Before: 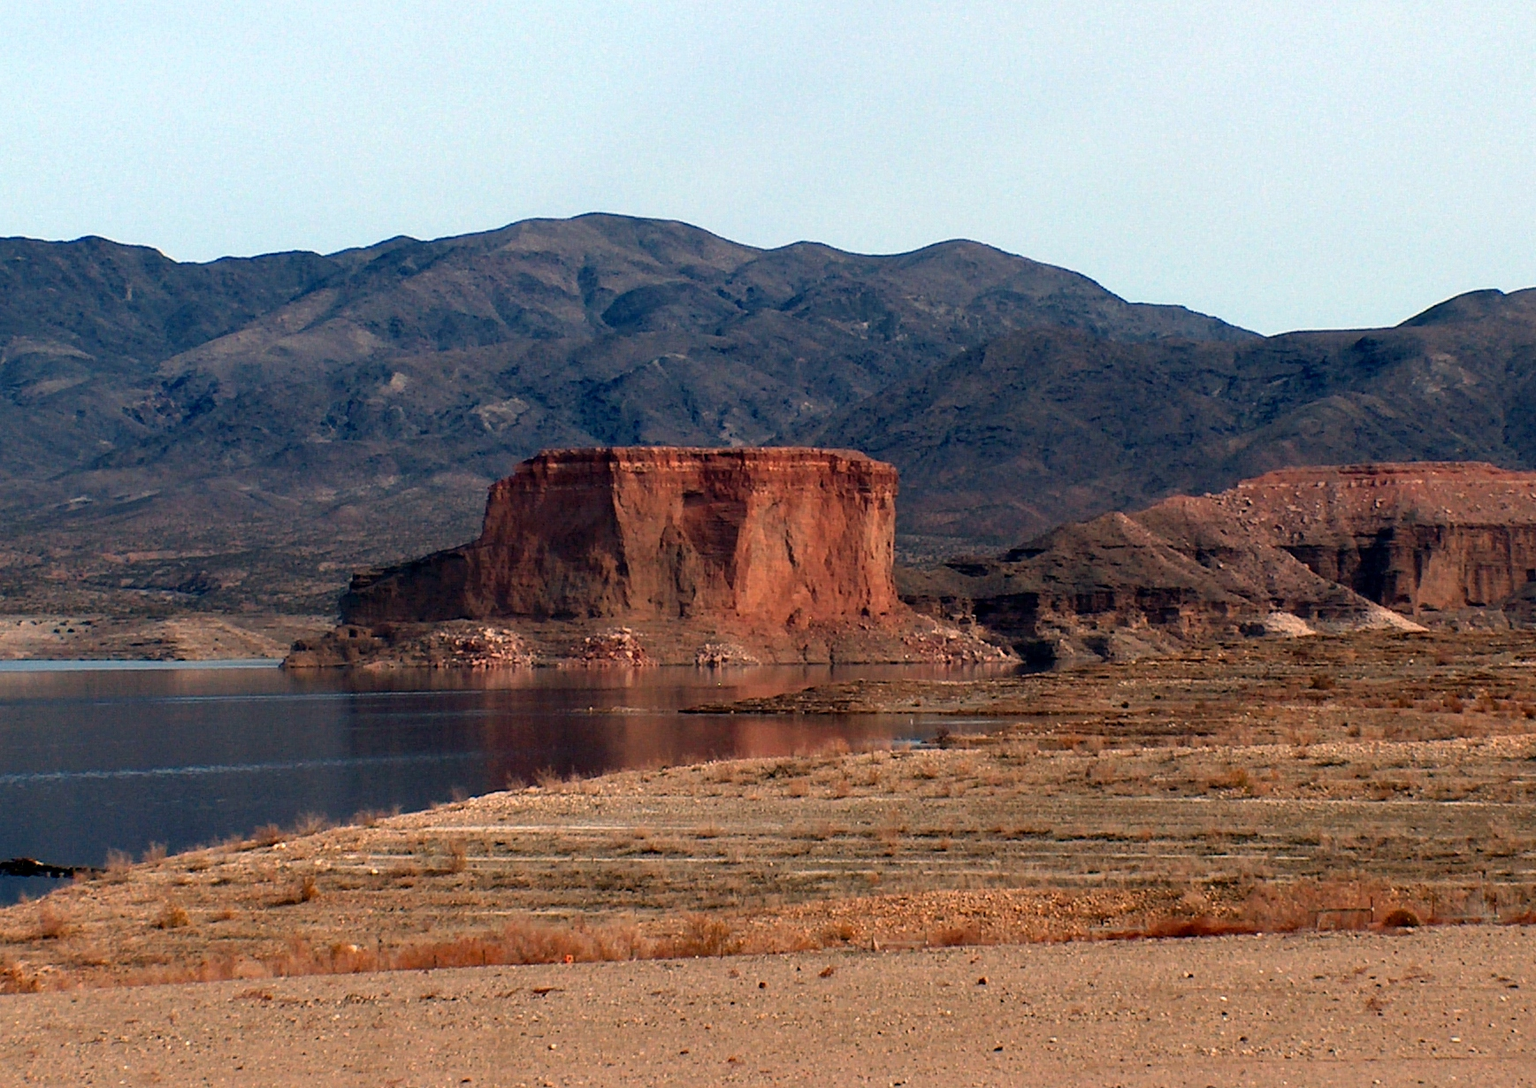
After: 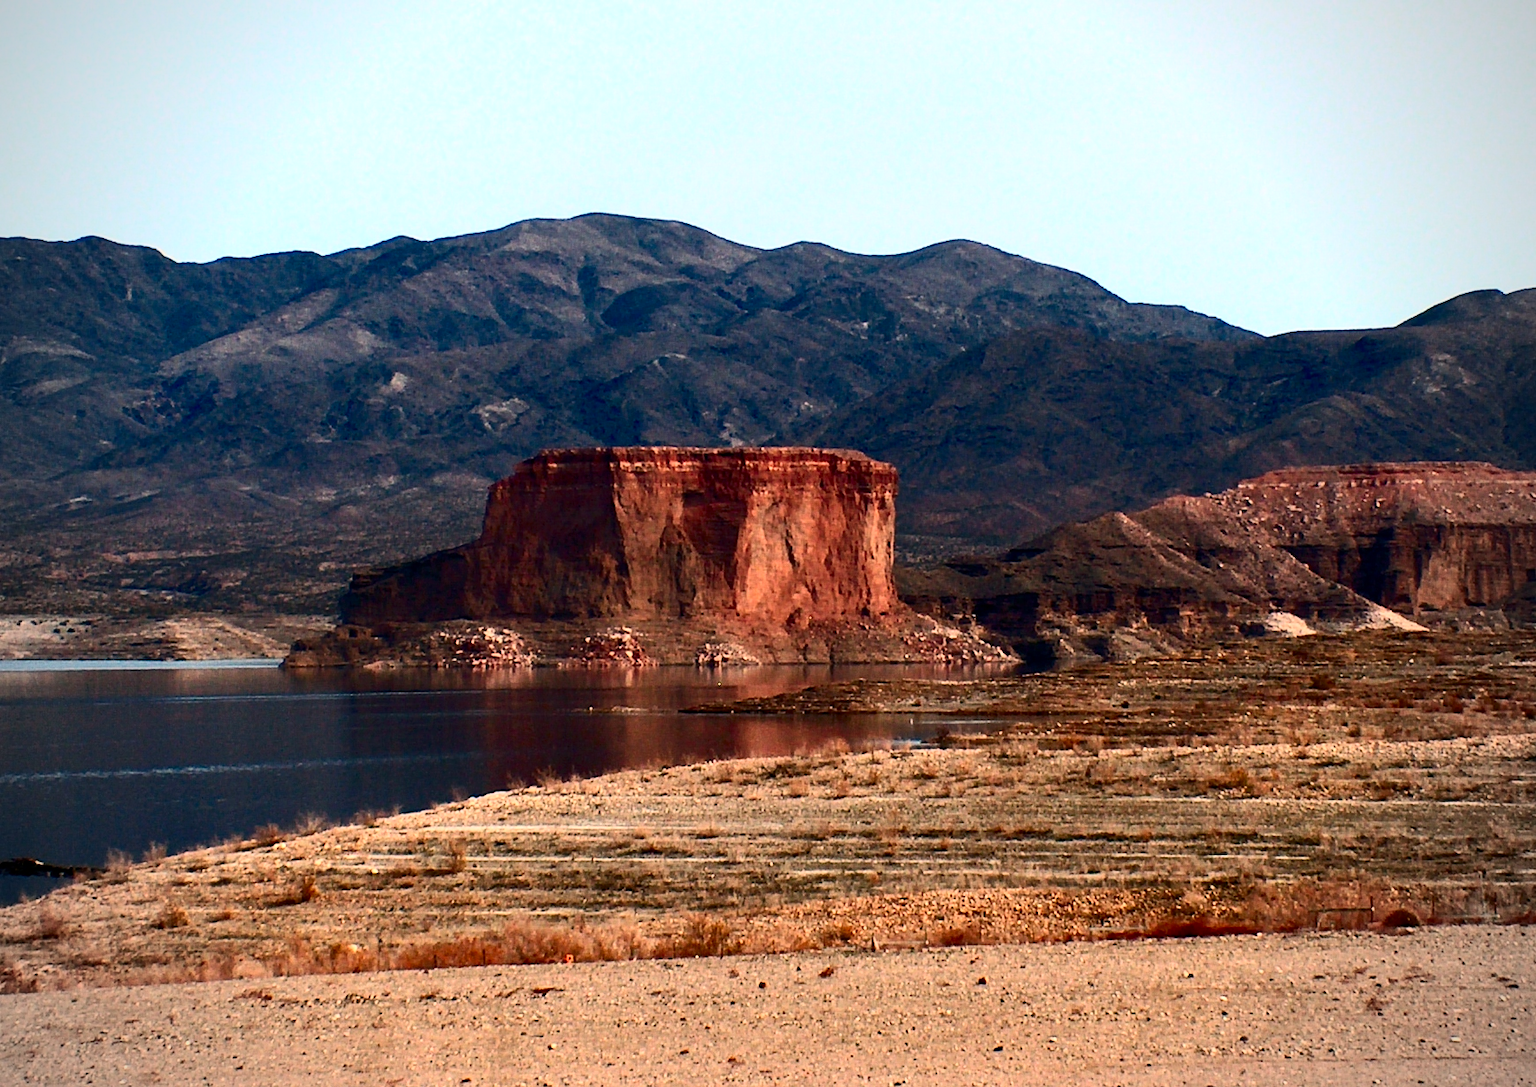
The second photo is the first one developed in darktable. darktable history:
vignetting: on, module defaults
contrast brightness saturation: contrast 0.411, brightness 0.106, saturation 0.208
